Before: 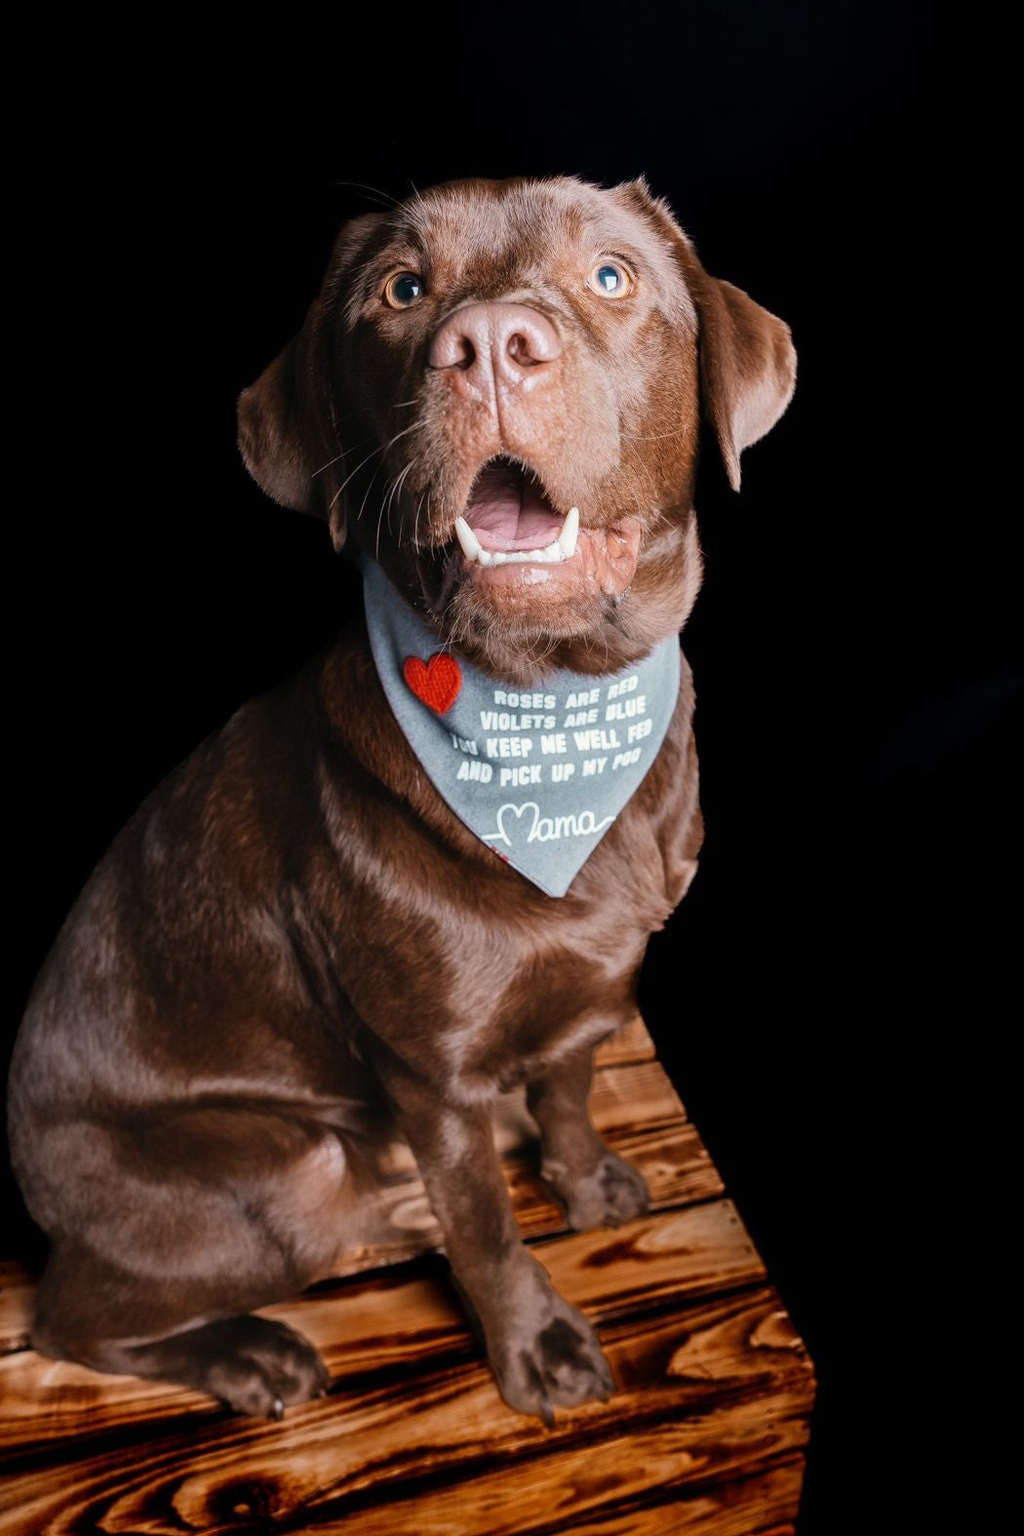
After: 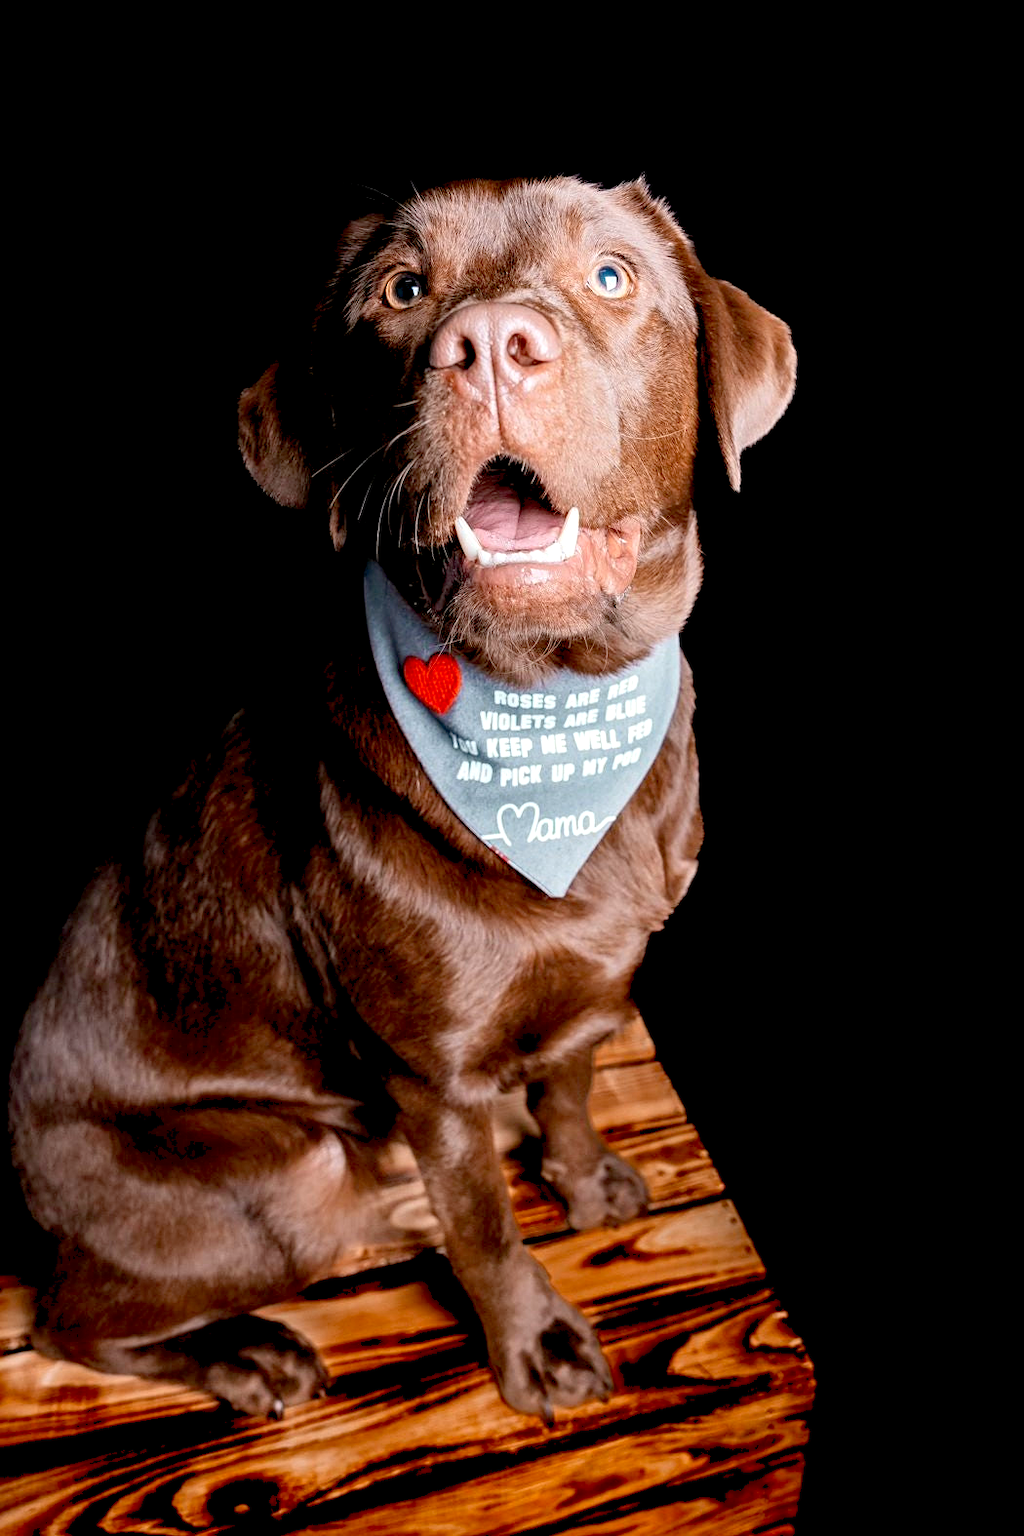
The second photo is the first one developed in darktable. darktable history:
sharpen: amount 0.2
exposure: black level correction 0.011, compensate highlight preservation false
levels: levels [0, 0.435, 0.917]
